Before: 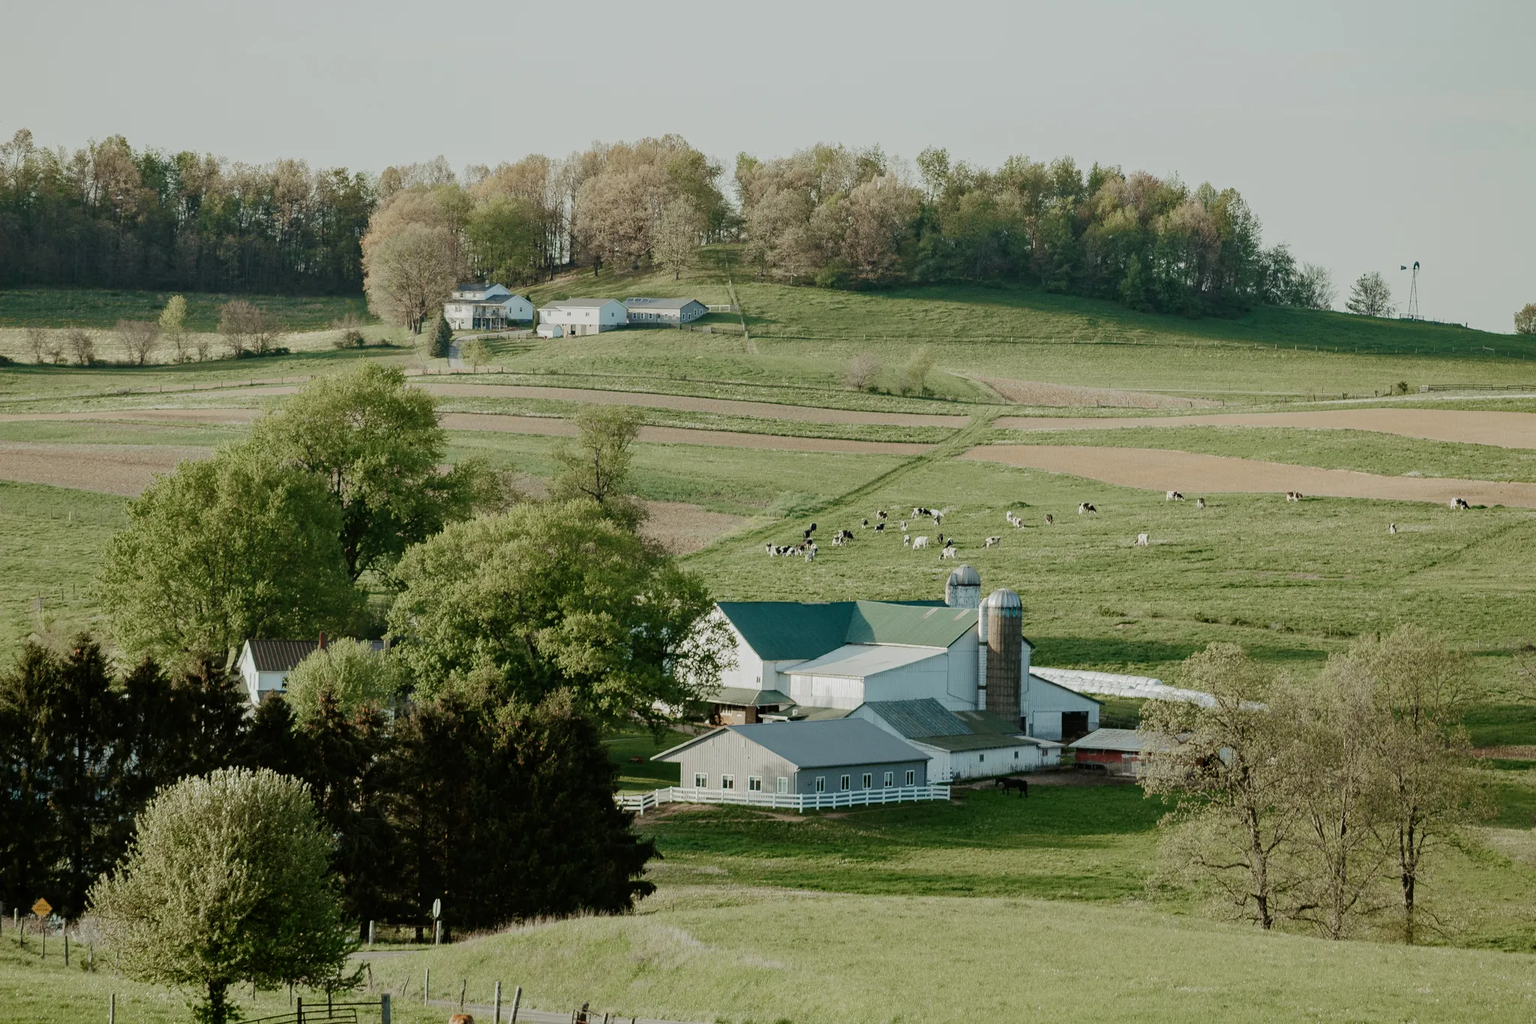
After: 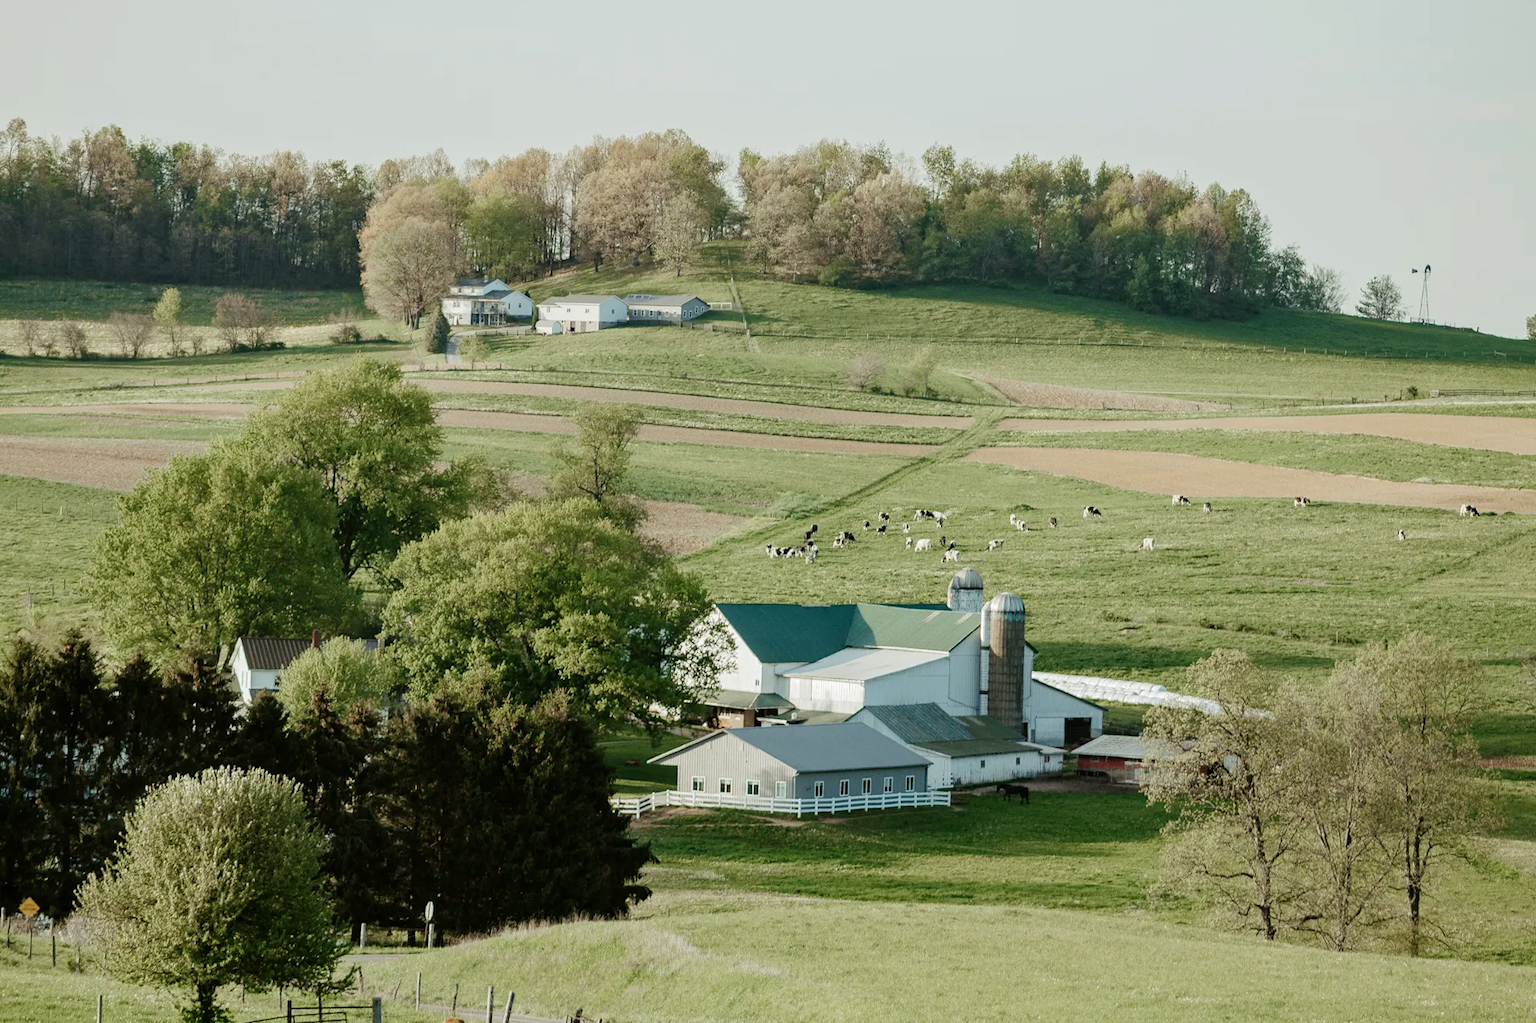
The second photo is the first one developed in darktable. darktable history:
crop and rotate: angle -0.5°
exposure: exposure 0.367 EV, compensate highlight preservation false
tone equalizer: on, module defaults
